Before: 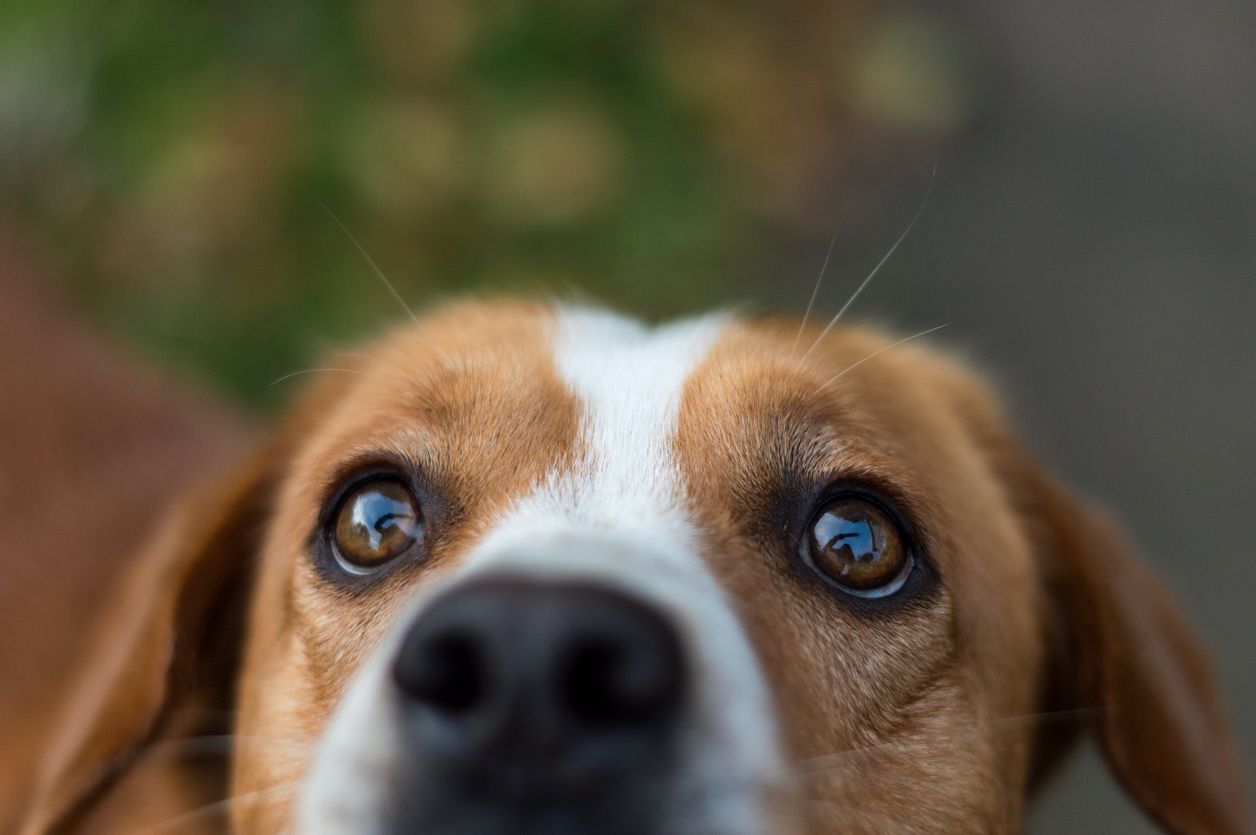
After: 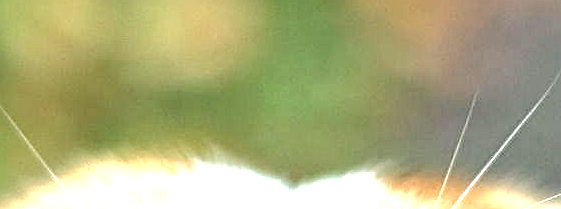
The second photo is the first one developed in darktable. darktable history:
white balance: red 0.988, blue 1.017
crop: left 28.64%, top 16.832%, right 26.637%, bottom 58.055%
base curve: curves: ch0 [(0, 0) (0.235, 0.266) (0.503, 0.496) (0.786, 0.72) (1, 1)]
exposure: black level correction 0, exposure 2.088 EV, compensate exposure bias true, compensate highlight preservation false
contrast equalizer: octaves 7, y [[0.5, 0.542, 0.583, 0.625, 0.667, 0.708], [0.5 ×6], [0.5 ×6], [0 ×6], [0 ×6]]
sharpen: on, module defaults
